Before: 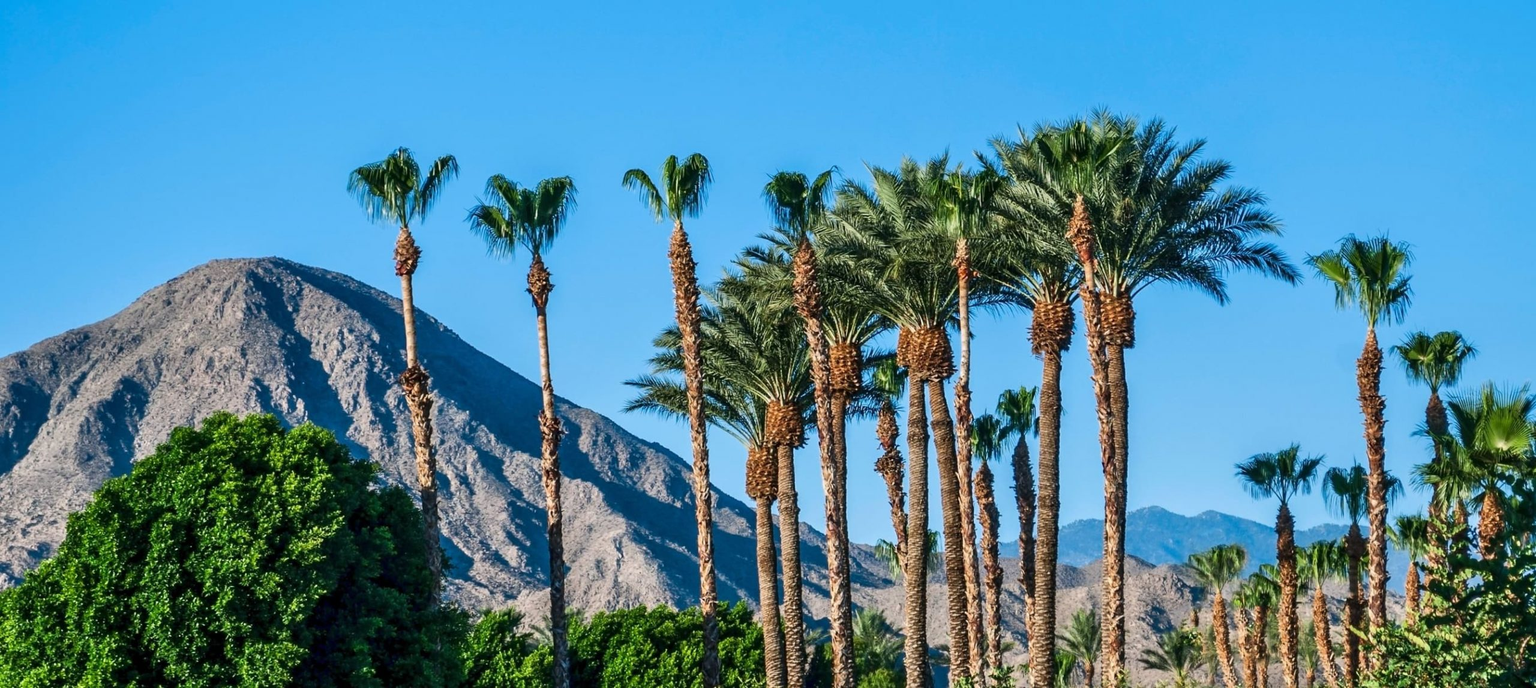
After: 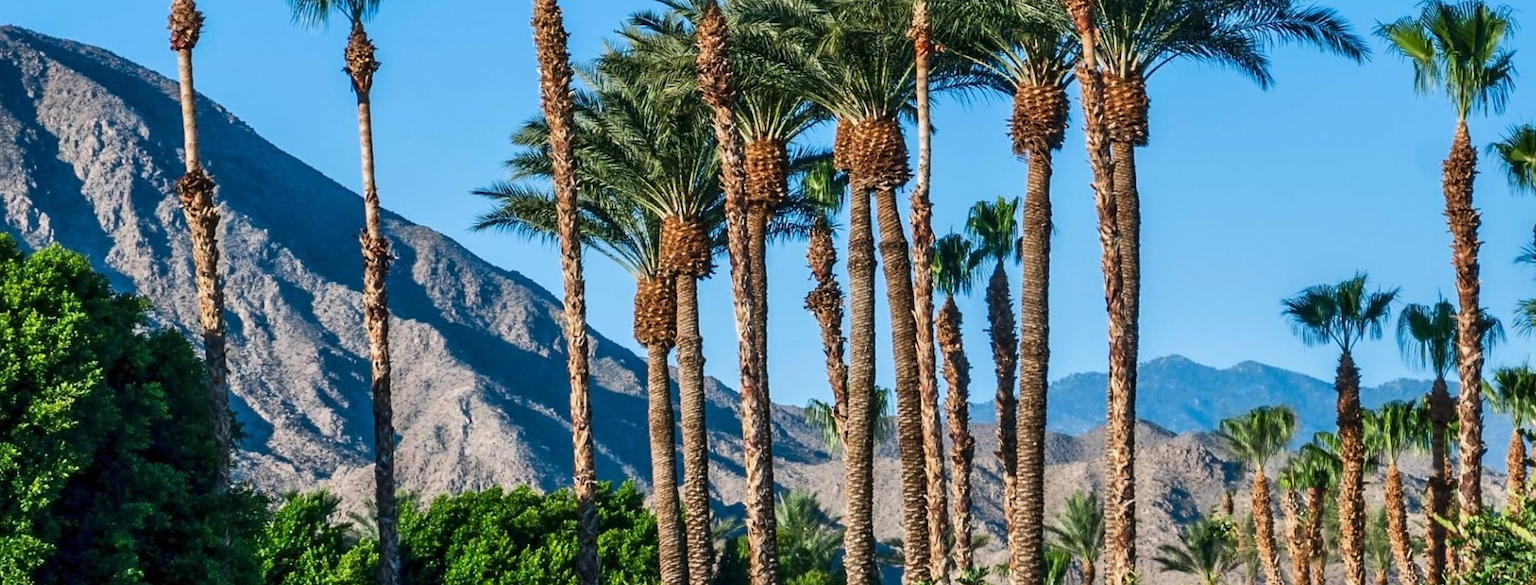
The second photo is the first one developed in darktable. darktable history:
crop and rotate: left 17.391%, top 34.638%, right 7.04%, bottom 0.969%
